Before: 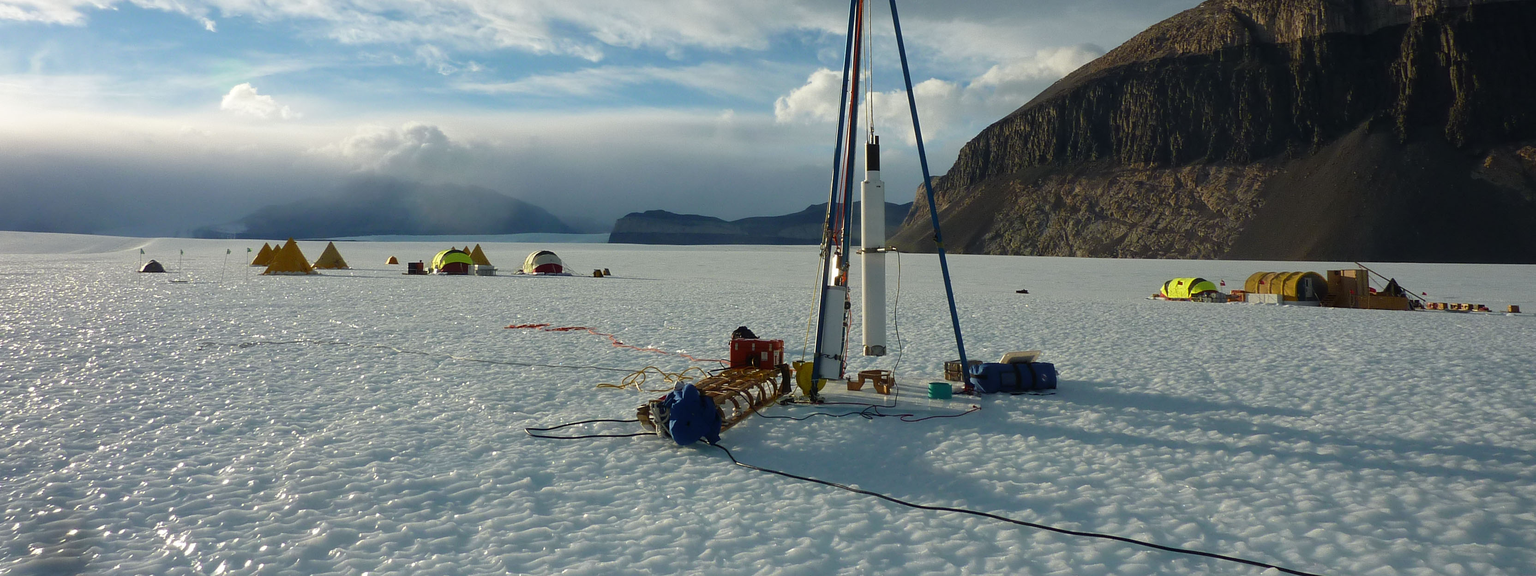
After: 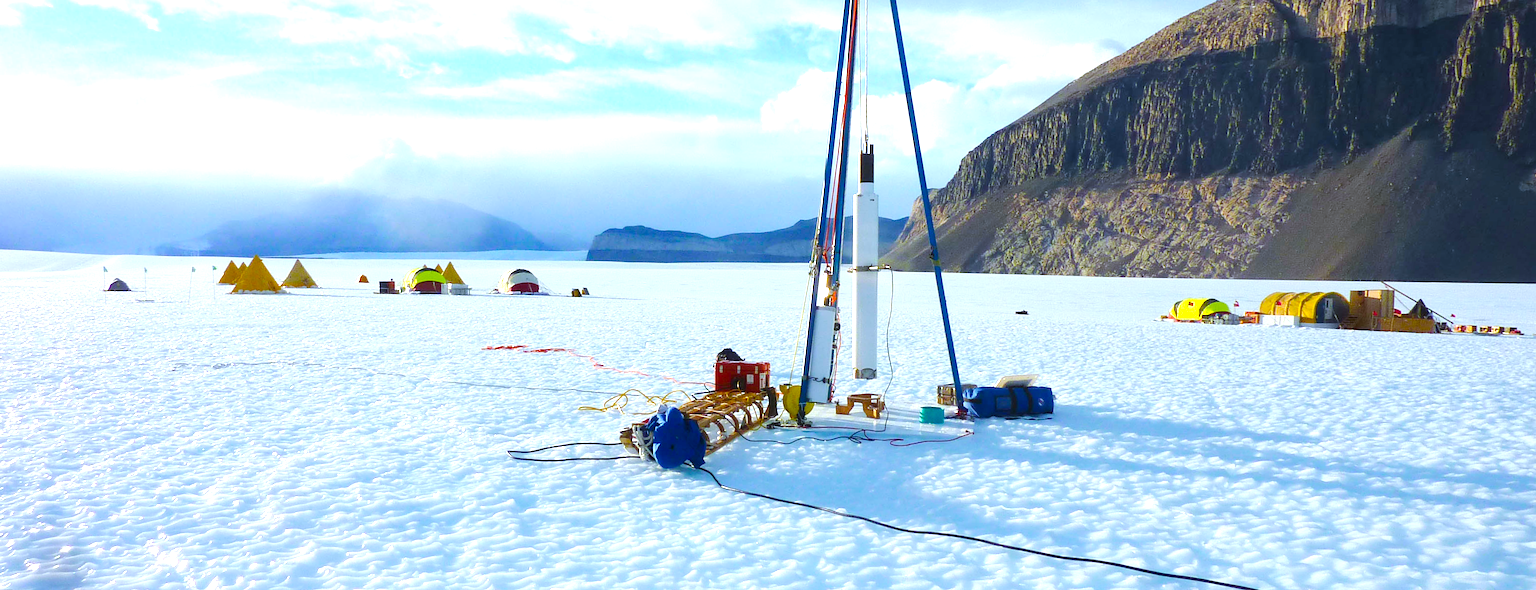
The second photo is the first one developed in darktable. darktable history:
exposure: black level correction 0, exposure 1.5 EV, compensate highlight preservation false
color balance rgb: perceptual saturation grading › global saturation 25%, perceptual brilliance grading › mid-tones 10%, perceptual brilliance grading › shadows 15%, global vibrance 20%
tone curve: curves: ch0 [(0, 0) (0.004, 0.002) (0.02, 0.013) (0.218, 0.218) (0.664, 0.718) (0.832, 0.873) (1, 1)], preserve colors none
white balance: red 0.948, green 1.02, blue 1.176
rotate and perspective: rotation 0.074°, lens shift (vertical) 0.096, lens shift (horizontal) -0.041, crop left 0.043, crop right 0.952, crop top 0.024, crop bottom 0.979
